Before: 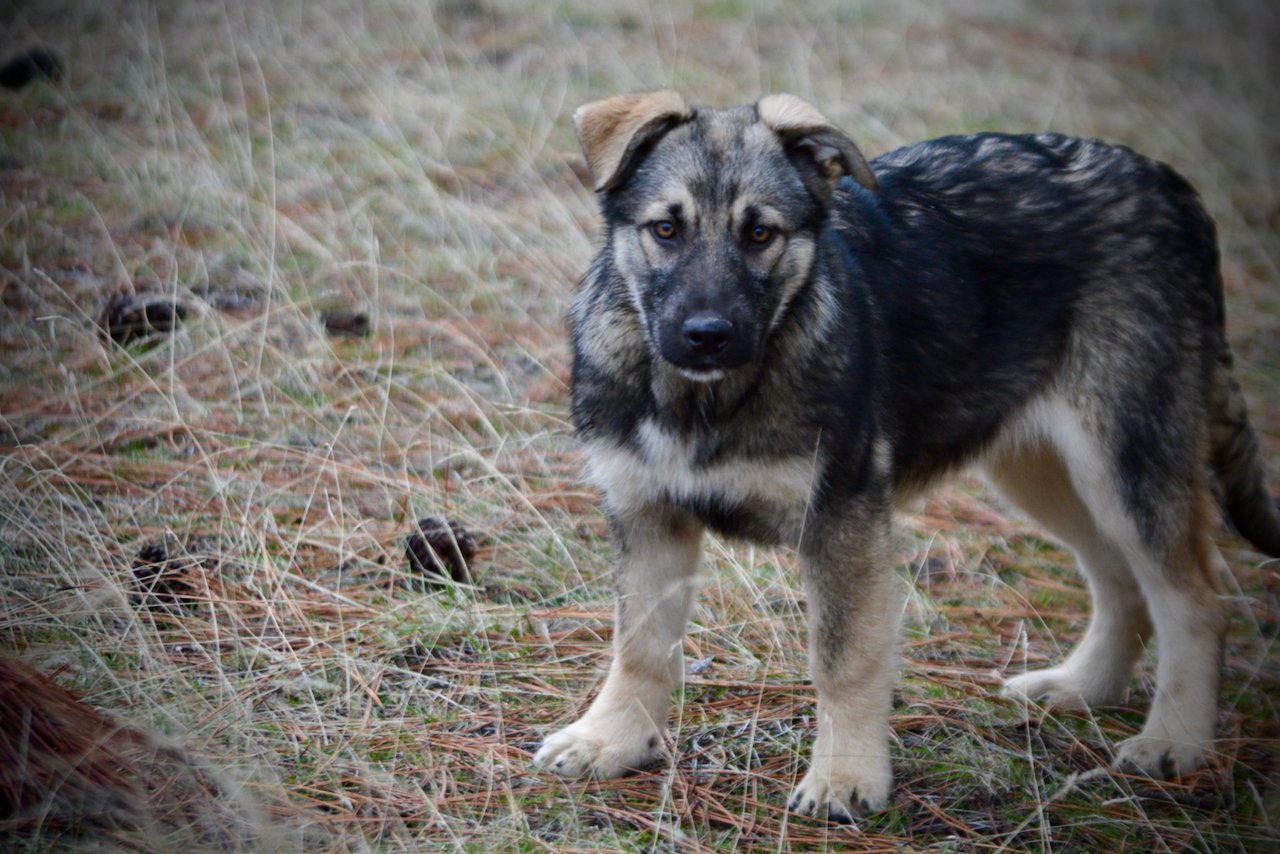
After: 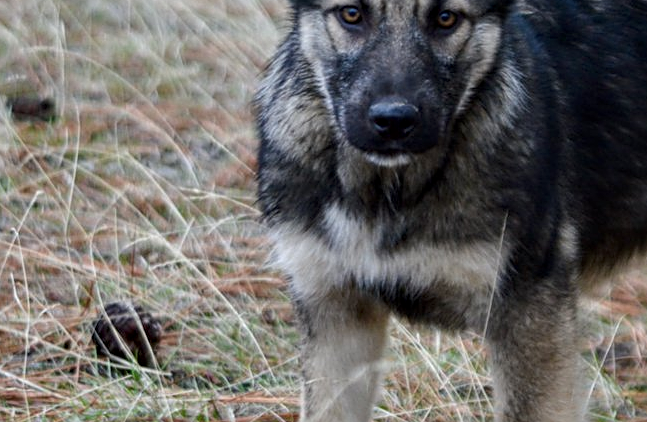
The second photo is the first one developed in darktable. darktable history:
crop: left 24.533%, top 25.21%, right 24.88%, bottom 25.306%
local contrast: on, module defaults
sharpen: amount 0.463
